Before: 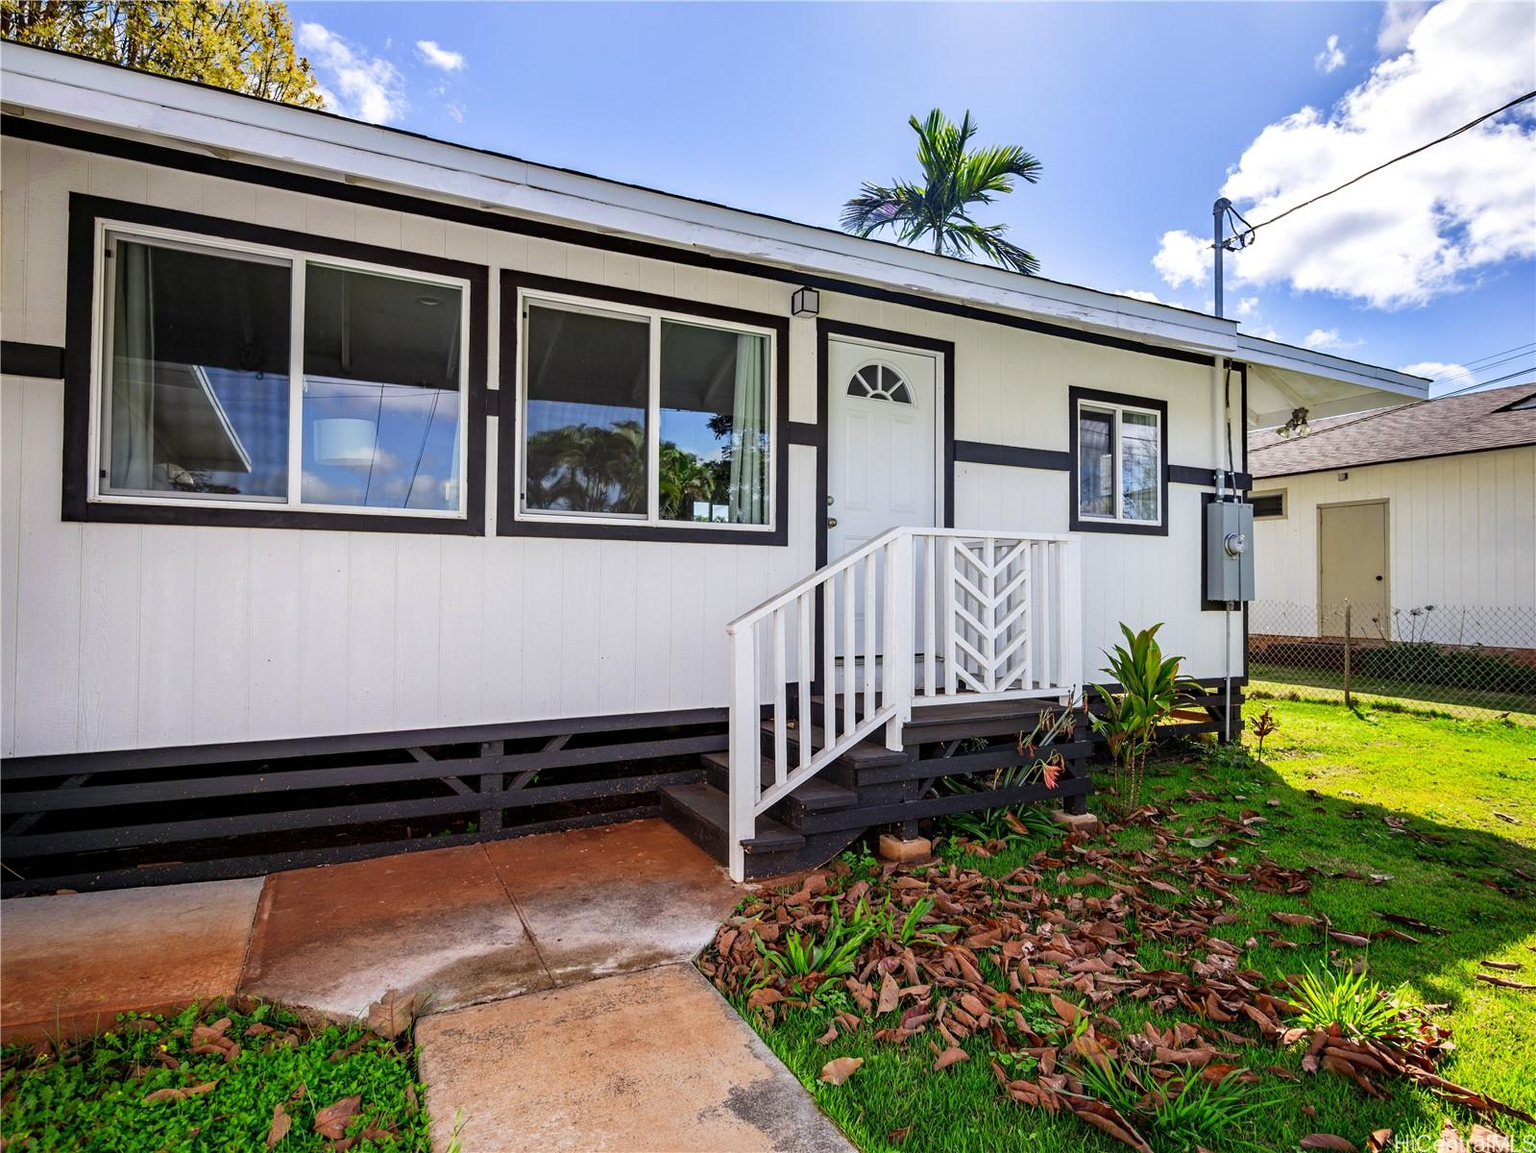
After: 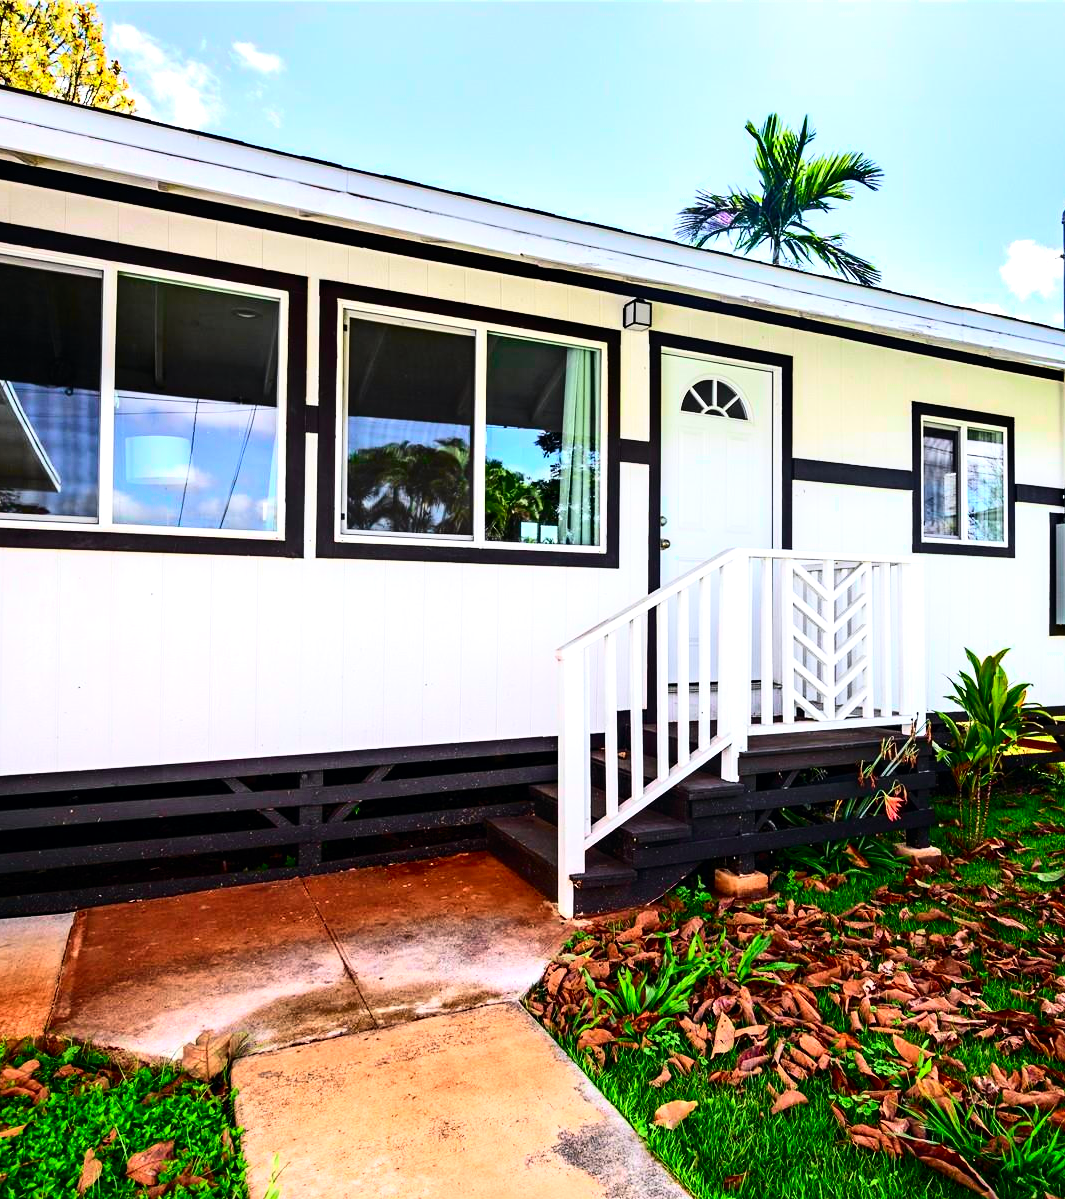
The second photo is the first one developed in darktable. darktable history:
contrast brightness saturation: contrast 0.16, saturation 0.32
tone equalizer: -8 EV -0.75 EV, -7 EV -0.7 EV, -6 EV -0.6 EV, -5 EV -0.4 EV, -3 EV 0.4 EV, -2 EV 0.6 EV, -1 EV 0.7 EV, +0 EV 0.75 EV, edges refinement/feathering 500, mask exposure compensation -1.57 EV, preserve details no
crop and rotate: left 12.648%, right 20.685%
tone curve: curves: ch0 [(0, 0) (0.051, 0.047) (0.102, 0.099) (0.228, 0.262) (0.446, 0.527) (0.695, 0.778) (0.908, 0.946) (1, 1)]; ch1 [(0, 0) (0.339, 0.298) (0.402, 0.363) (0.453, 0.413) (0.485, 0.469) (0.494, 0.493) (0.504, 0.501) (0.525, 0.533) (0.563, 0.591) (0.597, 0.631) (1, 1)]; ch2 [(0, 0) (0.48, 0.48) (0.504, 0.5) (0.539, 0.554) (0.59, 0.628) (0.642, 0.682) (0.824, 0.815) (1, 1)], color space Lab, independent channels, preserve colors none
